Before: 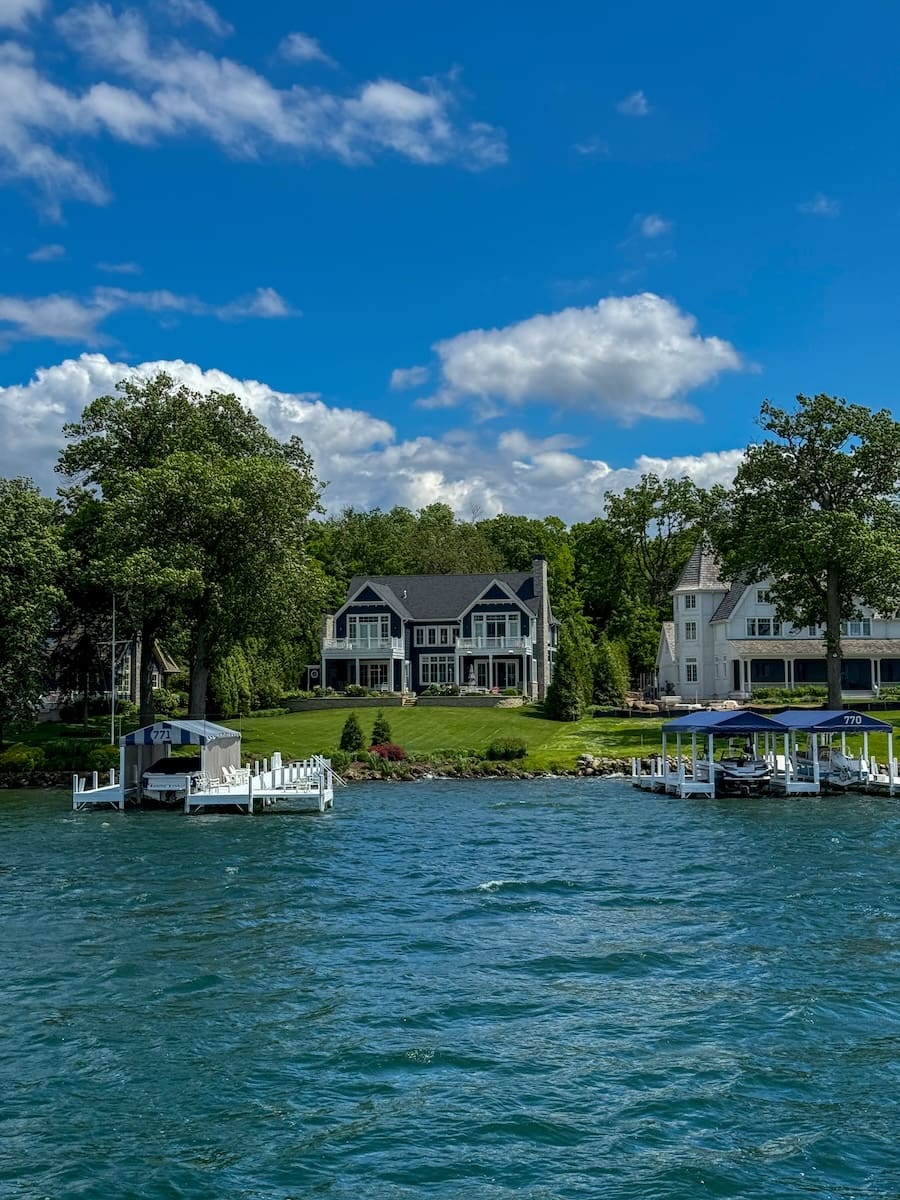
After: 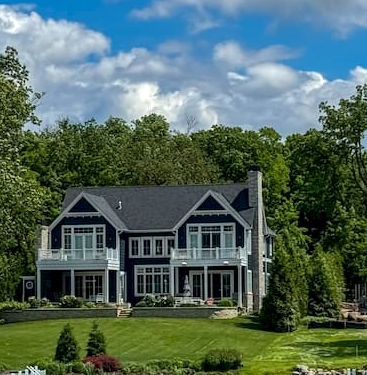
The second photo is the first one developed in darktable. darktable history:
local contrast: mode bilateral grid, contrast 20, coarseness 50, detail 127%, midtone range 0.2
crop: left 31.704%, top 32.437%, right 27.473%, bottom 36.273%
exposure: exposure 0.125 EV, compensate exposure bias true, compensate highlight preservation false
